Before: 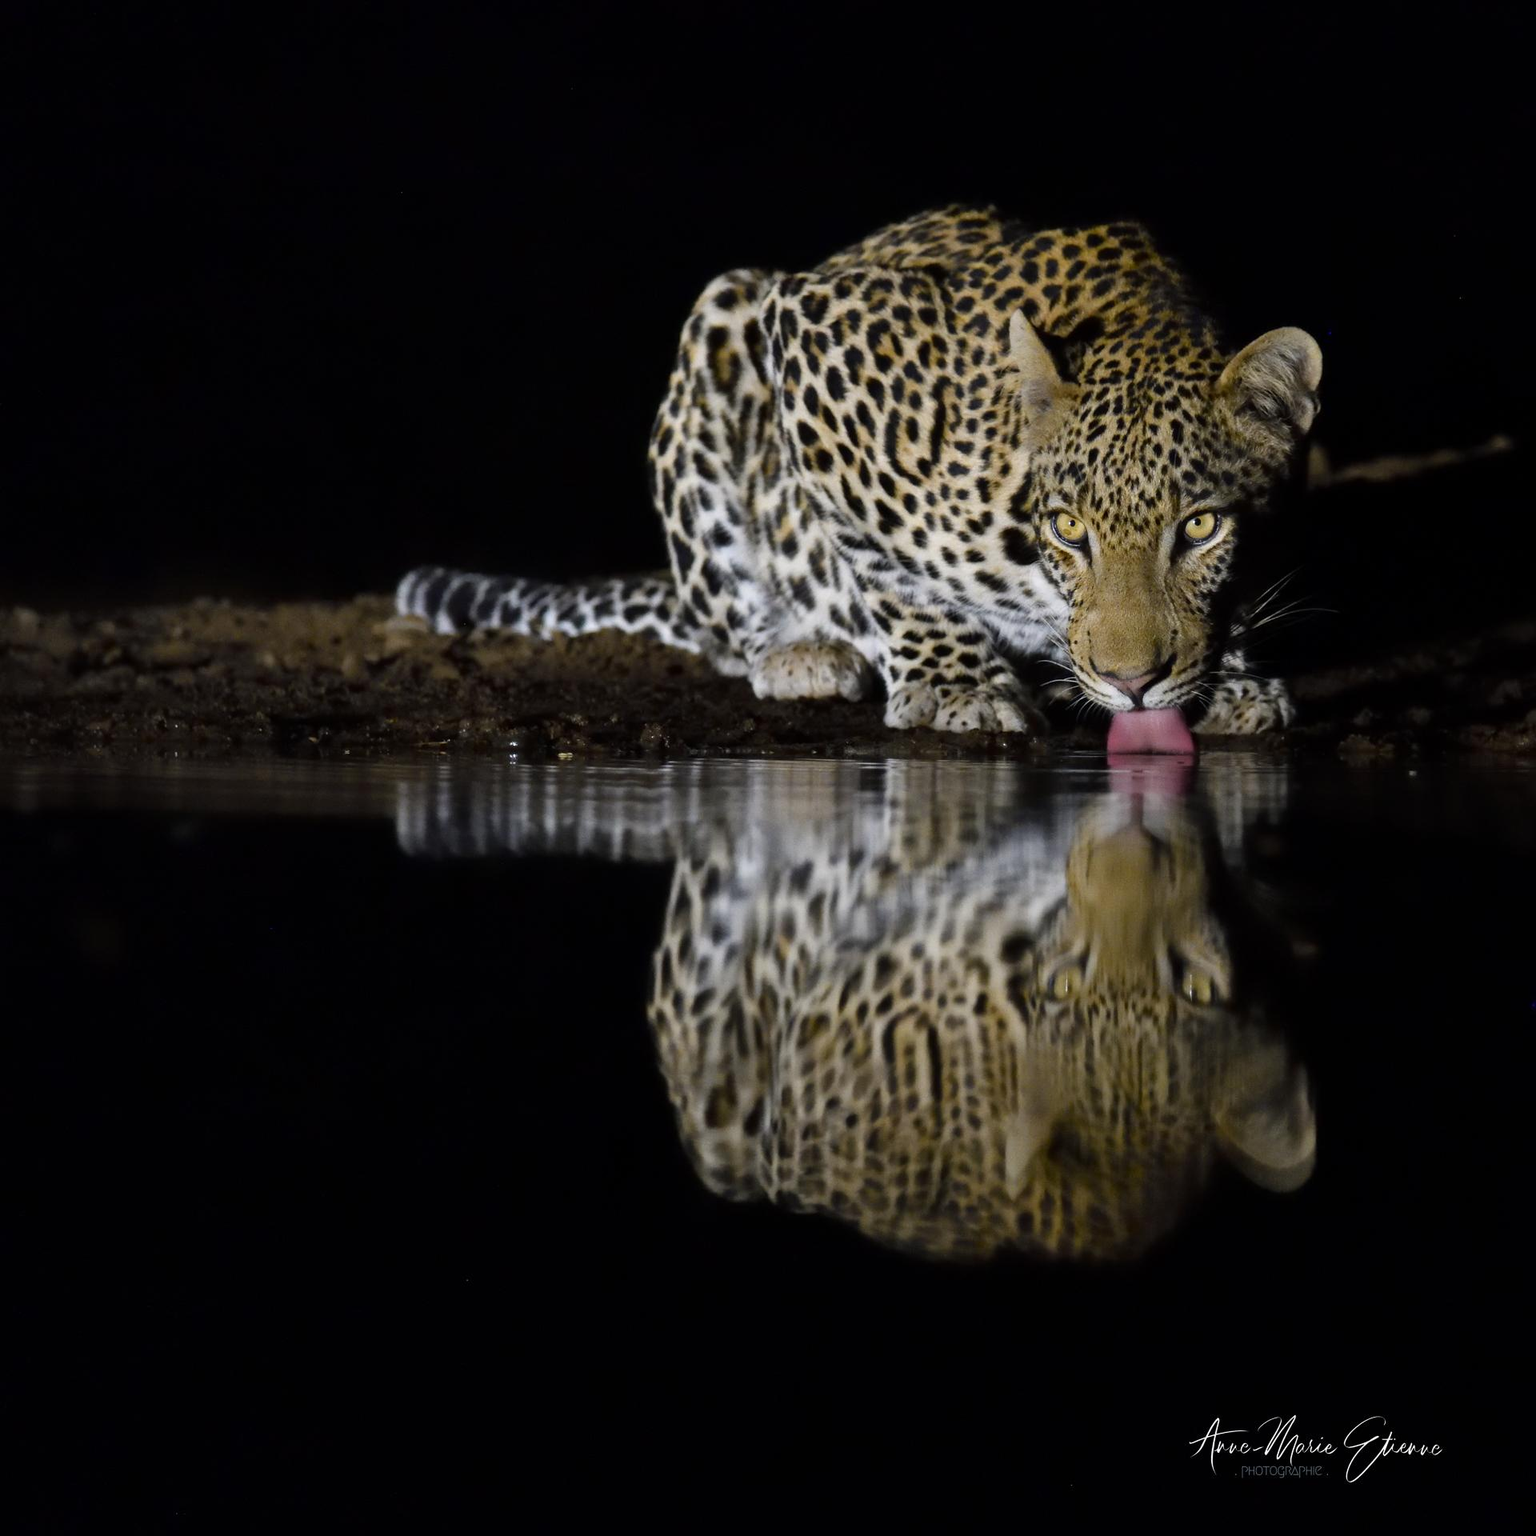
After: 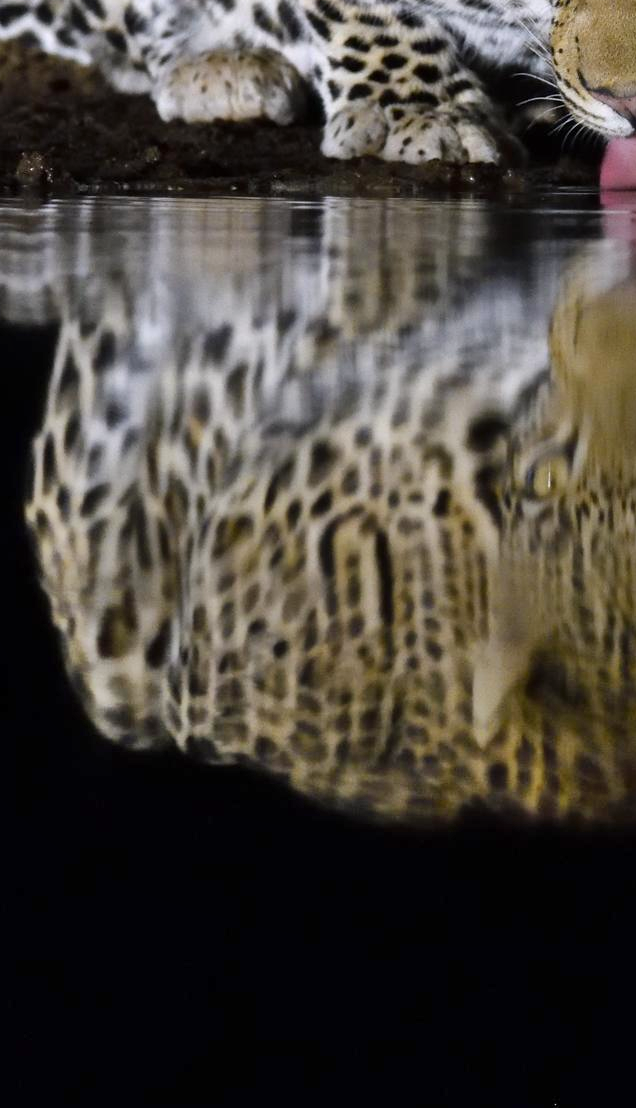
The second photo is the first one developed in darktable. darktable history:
exposure: exposure 0.191 EV, compensate highlight preservation false
shadows and highlights: soften with gaussian
white balance: red 1.004, blue 1.024
crop: left 40.878%, top 39.176%, right 25.993%, bottom 3.081%
